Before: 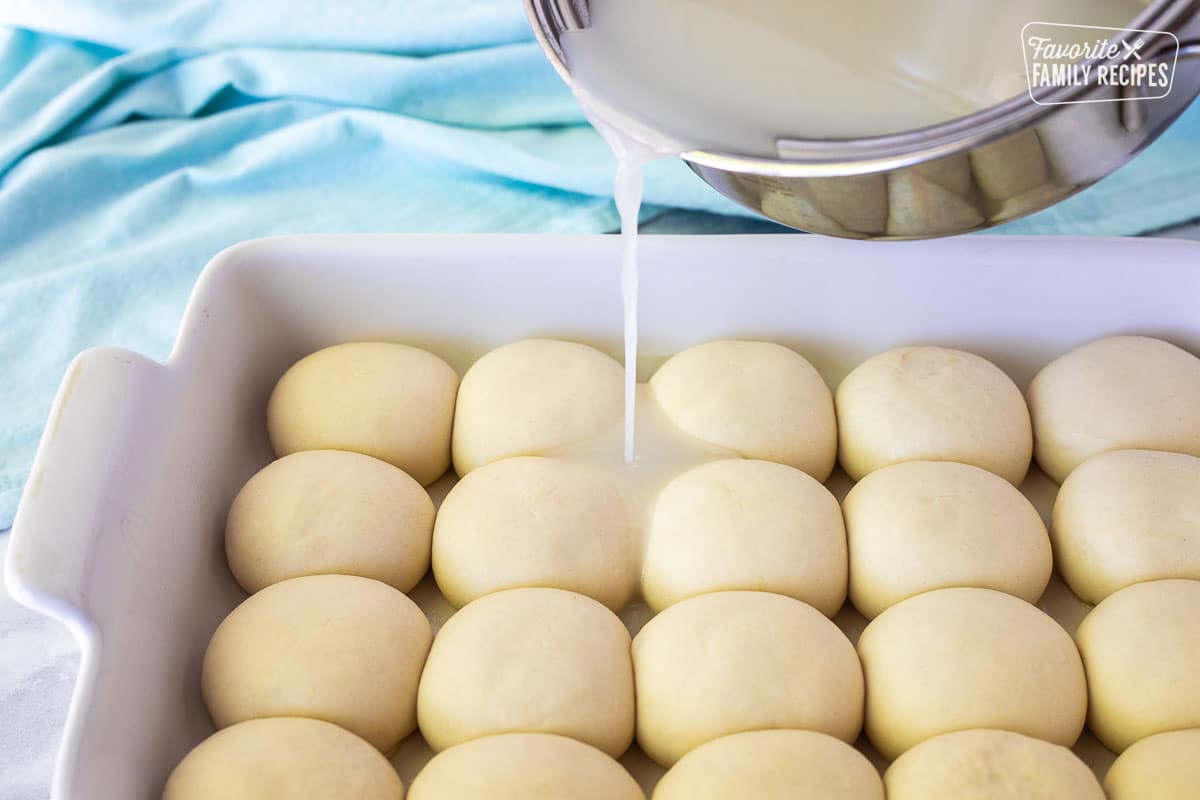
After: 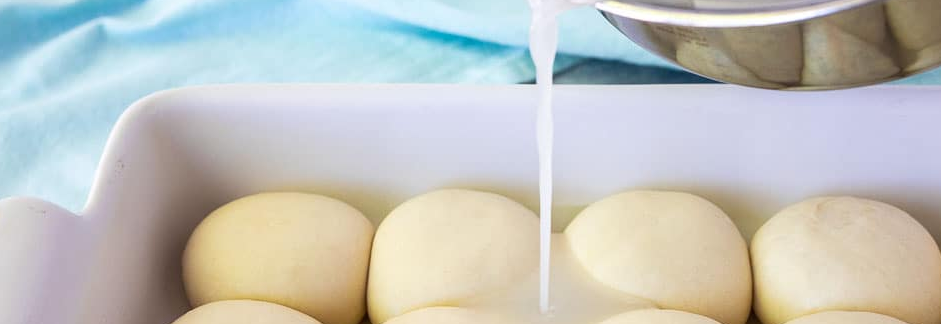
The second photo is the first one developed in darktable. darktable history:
crop: left 7.101%, top 18.798%, right 14.476%, bottom 40.616%
